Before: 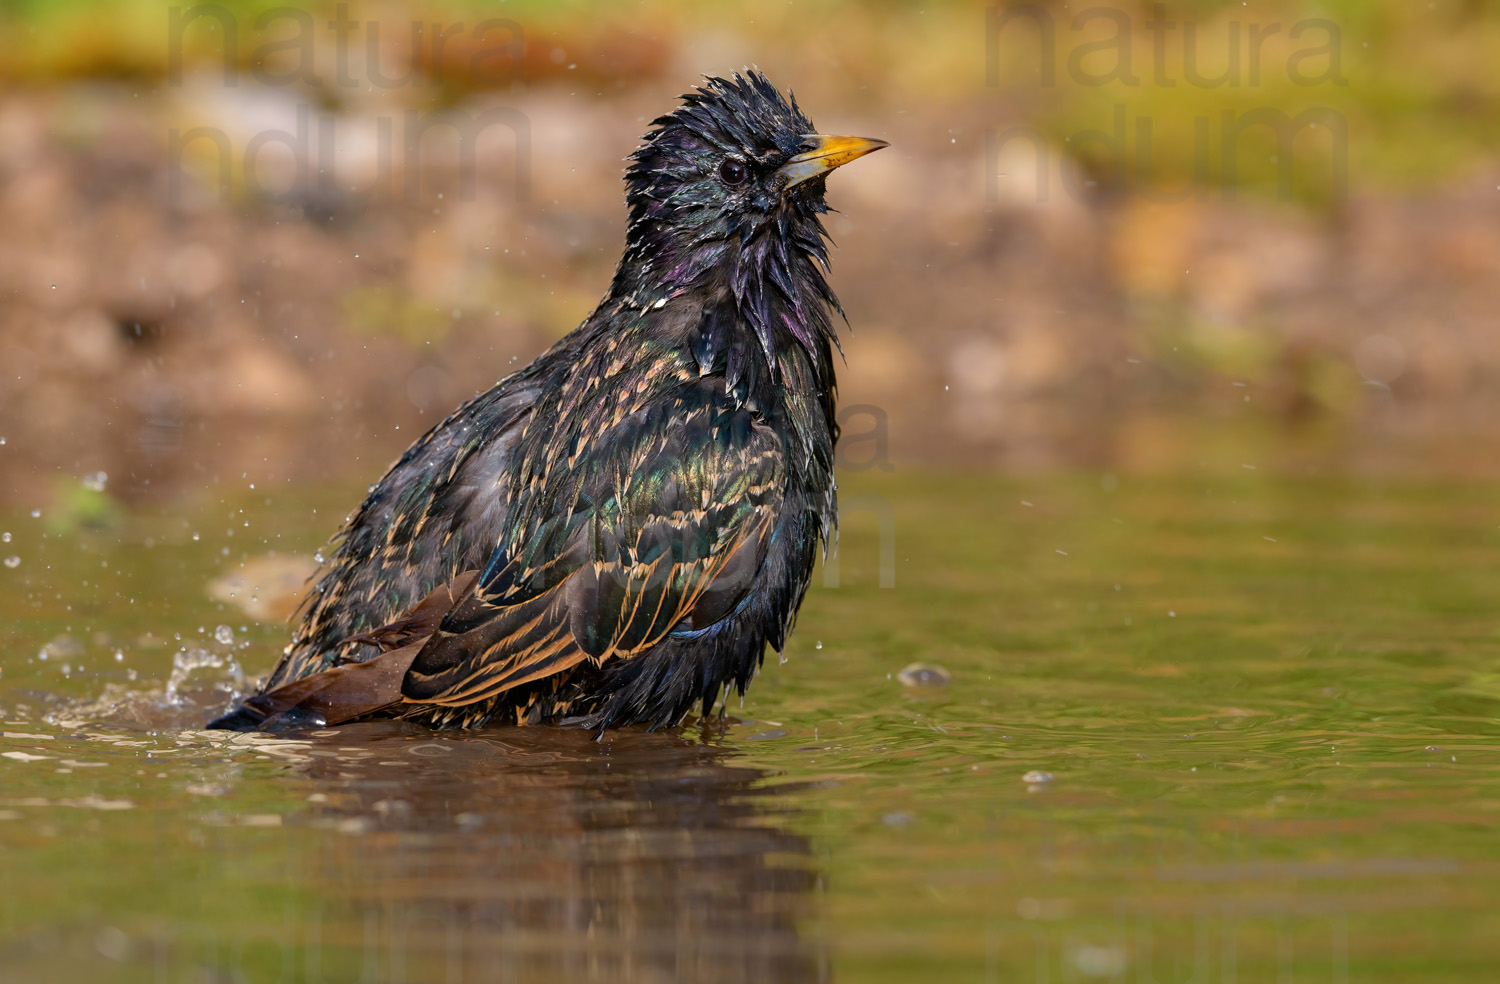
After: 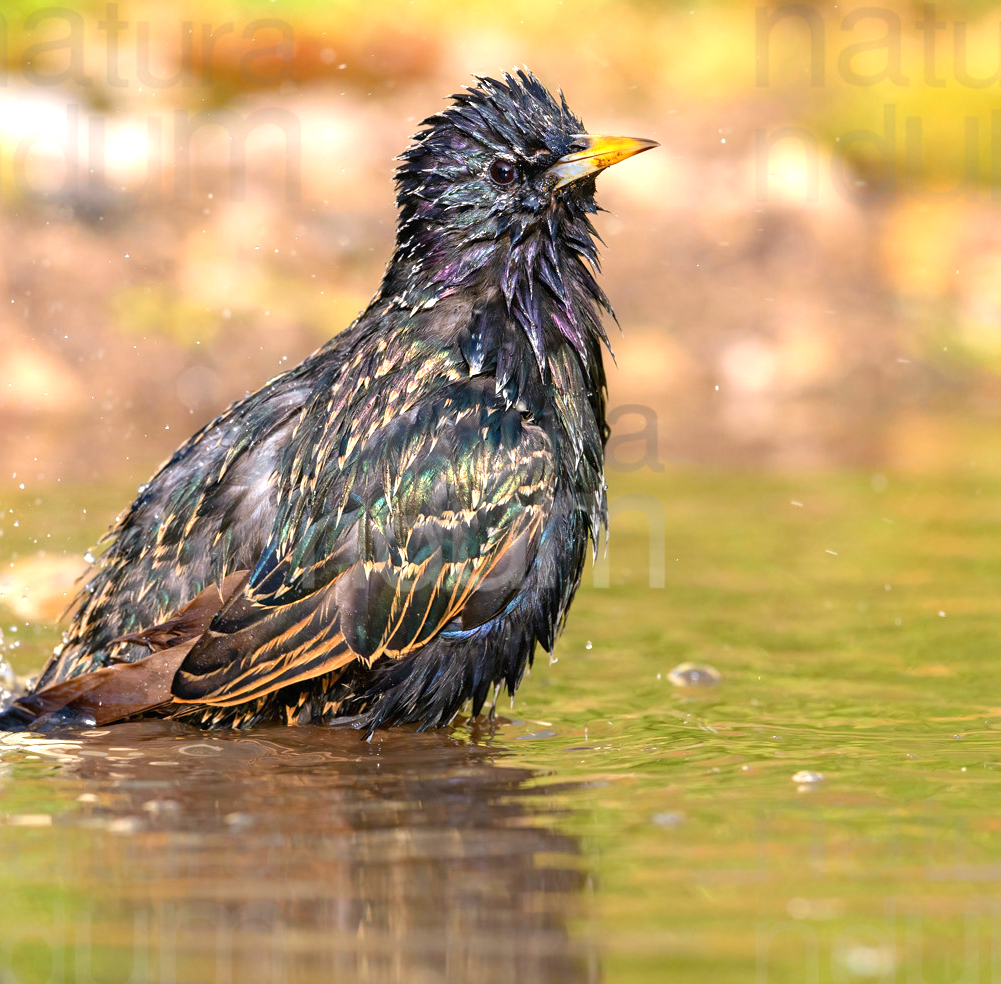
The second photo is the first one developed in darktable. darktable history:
exposure: black level correction 0, exposure 1.199 EV, compensate exposure bias true, compensate highlight preservation false
crop: left 15.396%, right 17.859%
